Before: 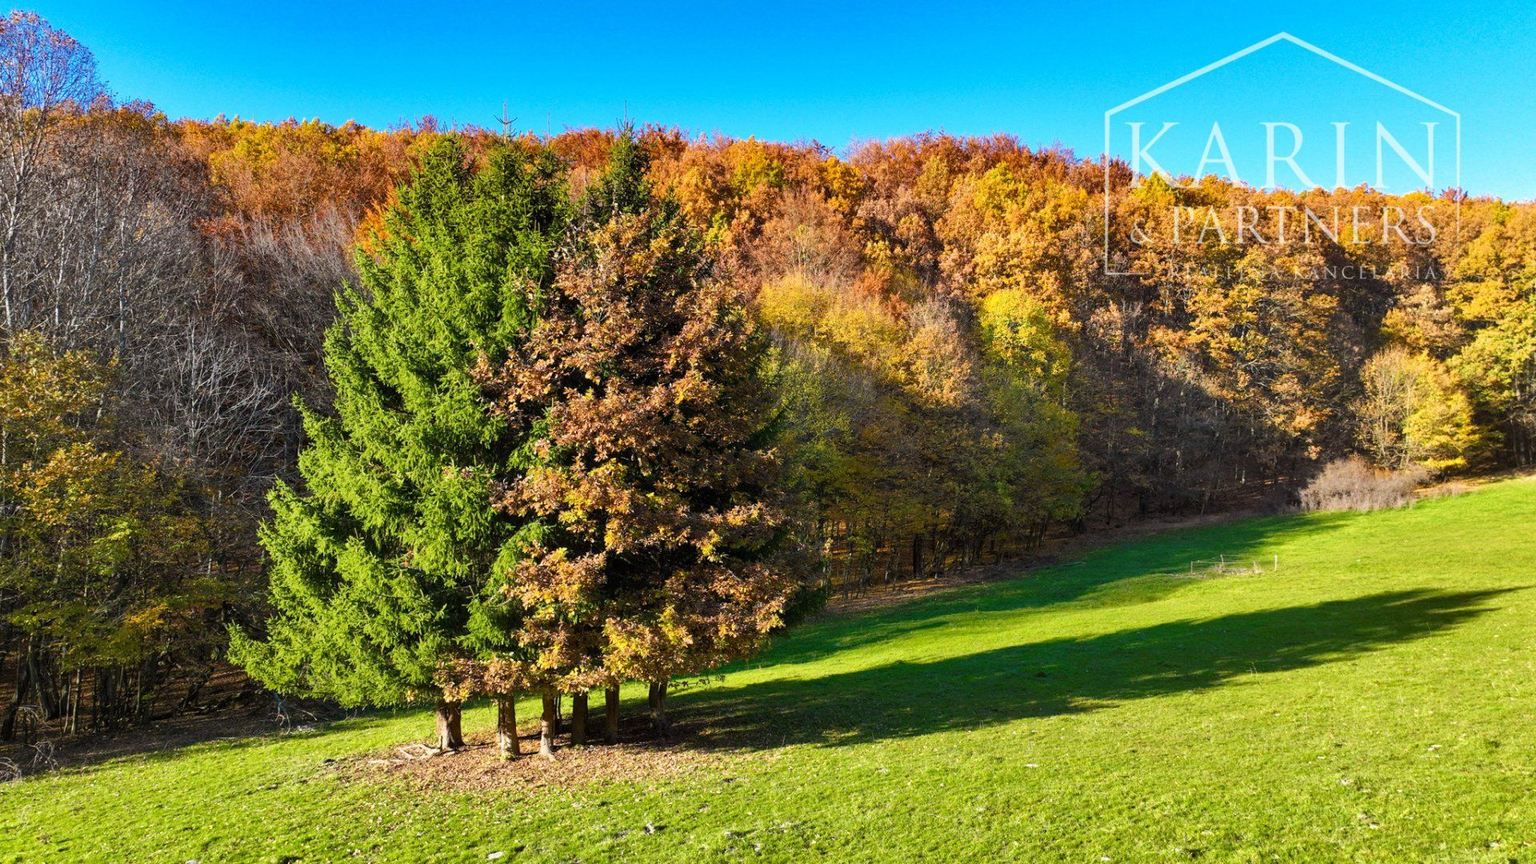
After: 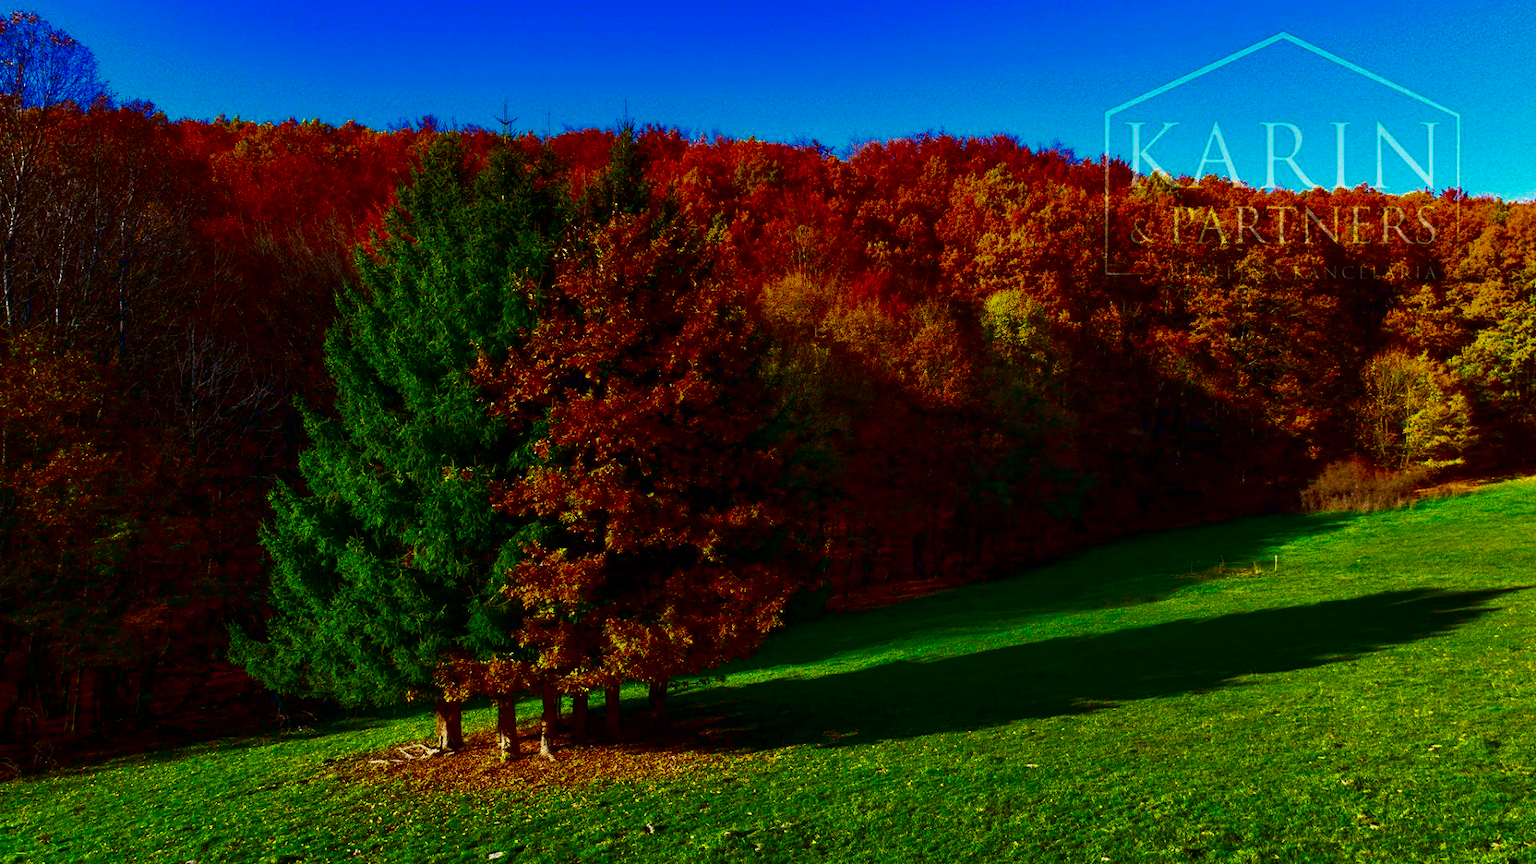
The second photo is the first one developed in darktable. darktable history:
shadows and highlights: shadows -38.57, highlights 62.84, soften with gaussian
contrast brightness saturation: brightness -0.991, saturation 0.991
